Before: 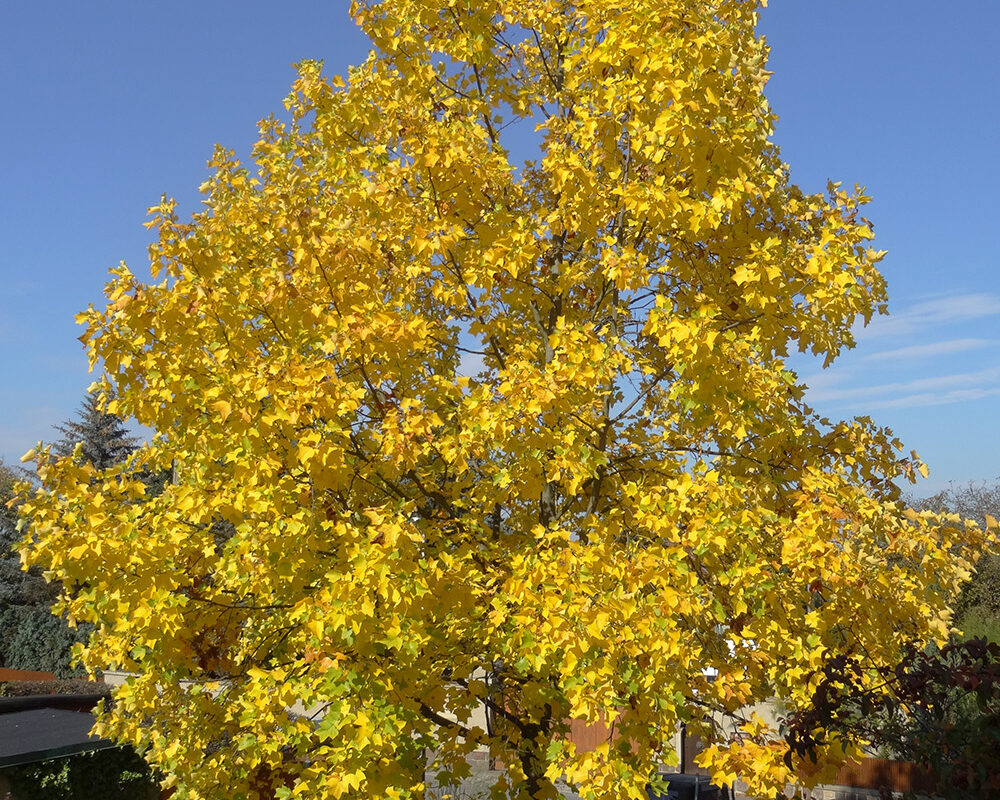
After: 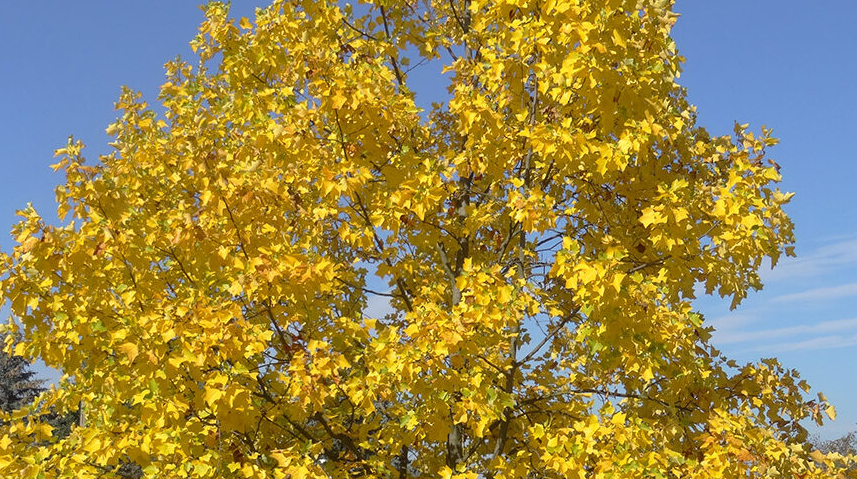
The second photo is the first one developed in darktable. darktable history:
crop and rotate: left 9.354%, top 7.358%, right 4.865%, bottom 32.76%
